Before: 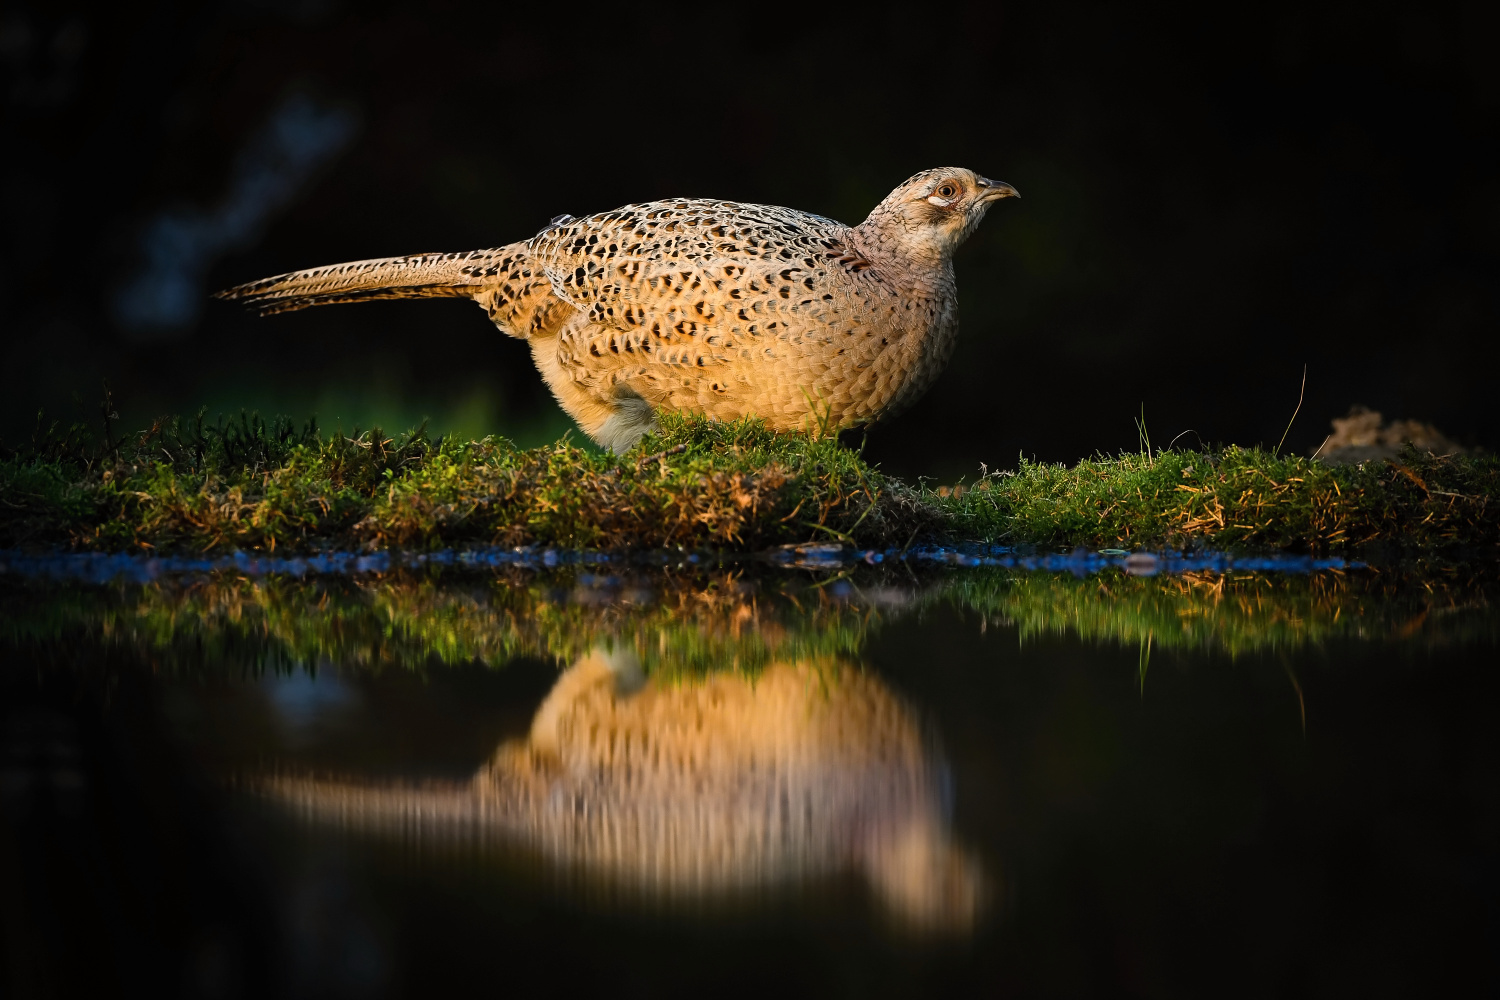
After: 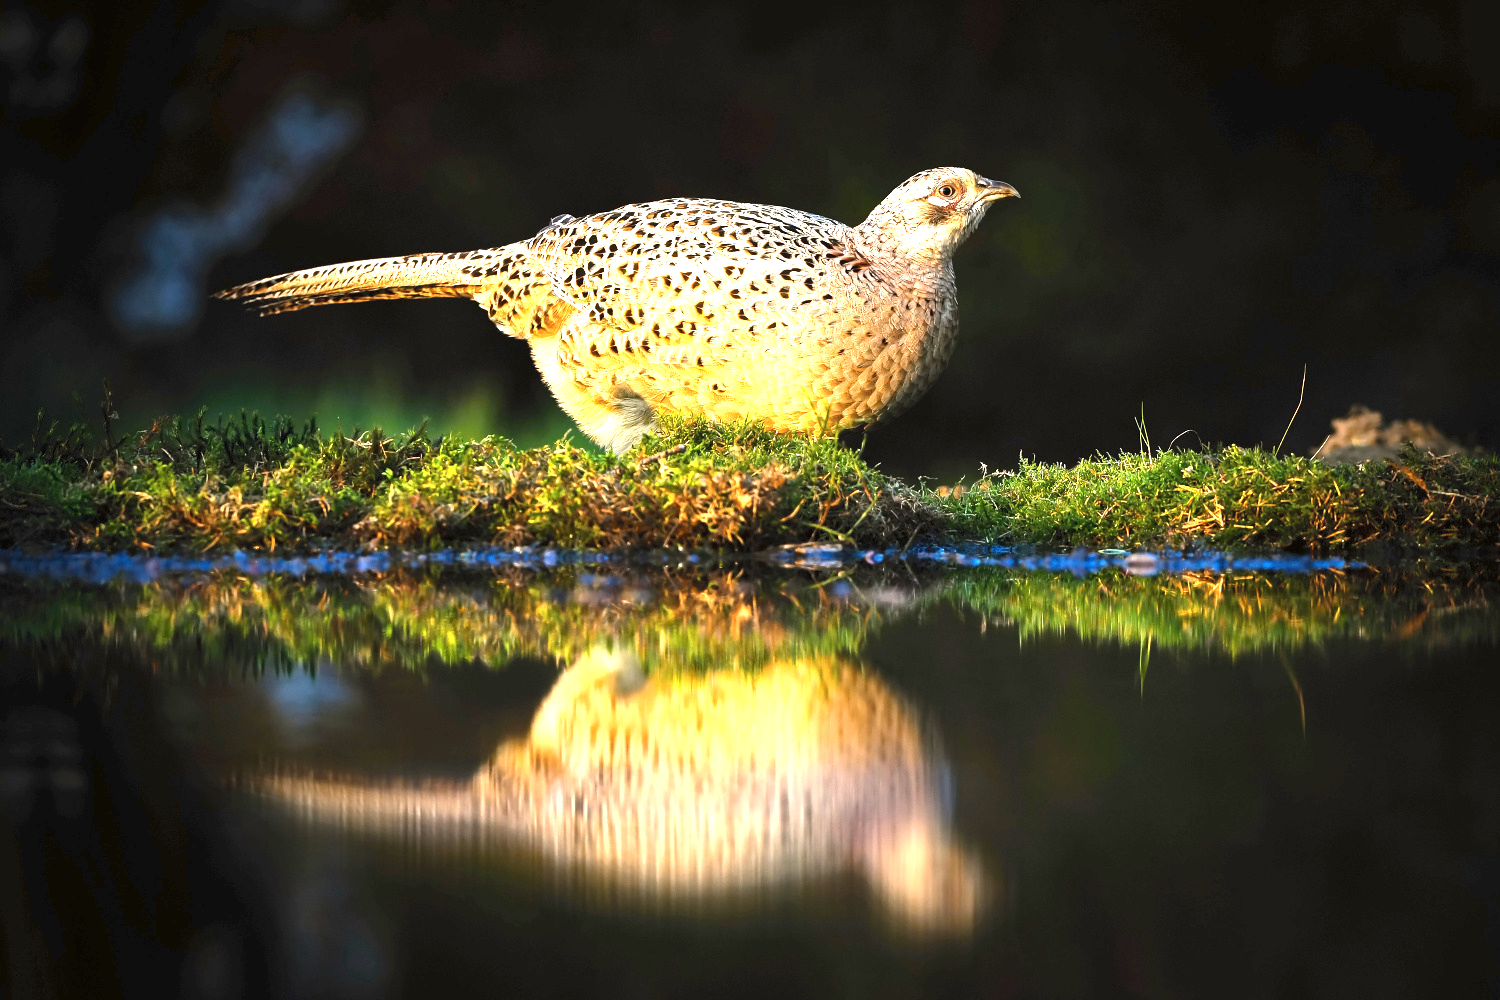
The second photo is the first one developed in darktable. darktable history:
exposure: black level correction 0, exposure 1.983 EV, compensate highlight preservation false
